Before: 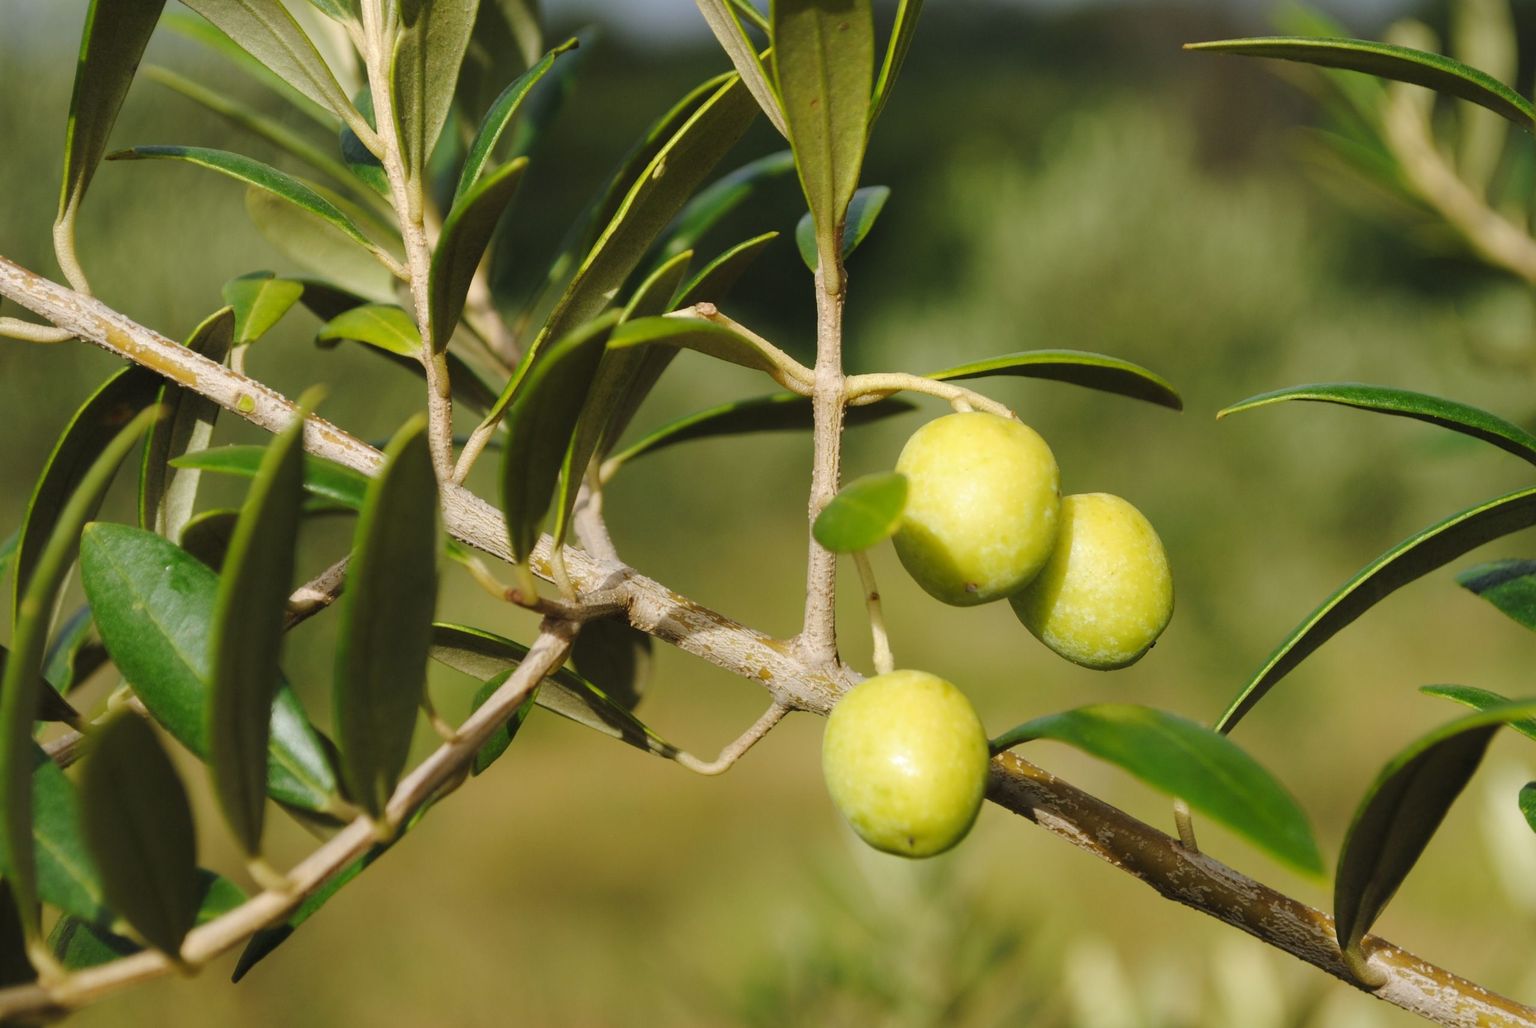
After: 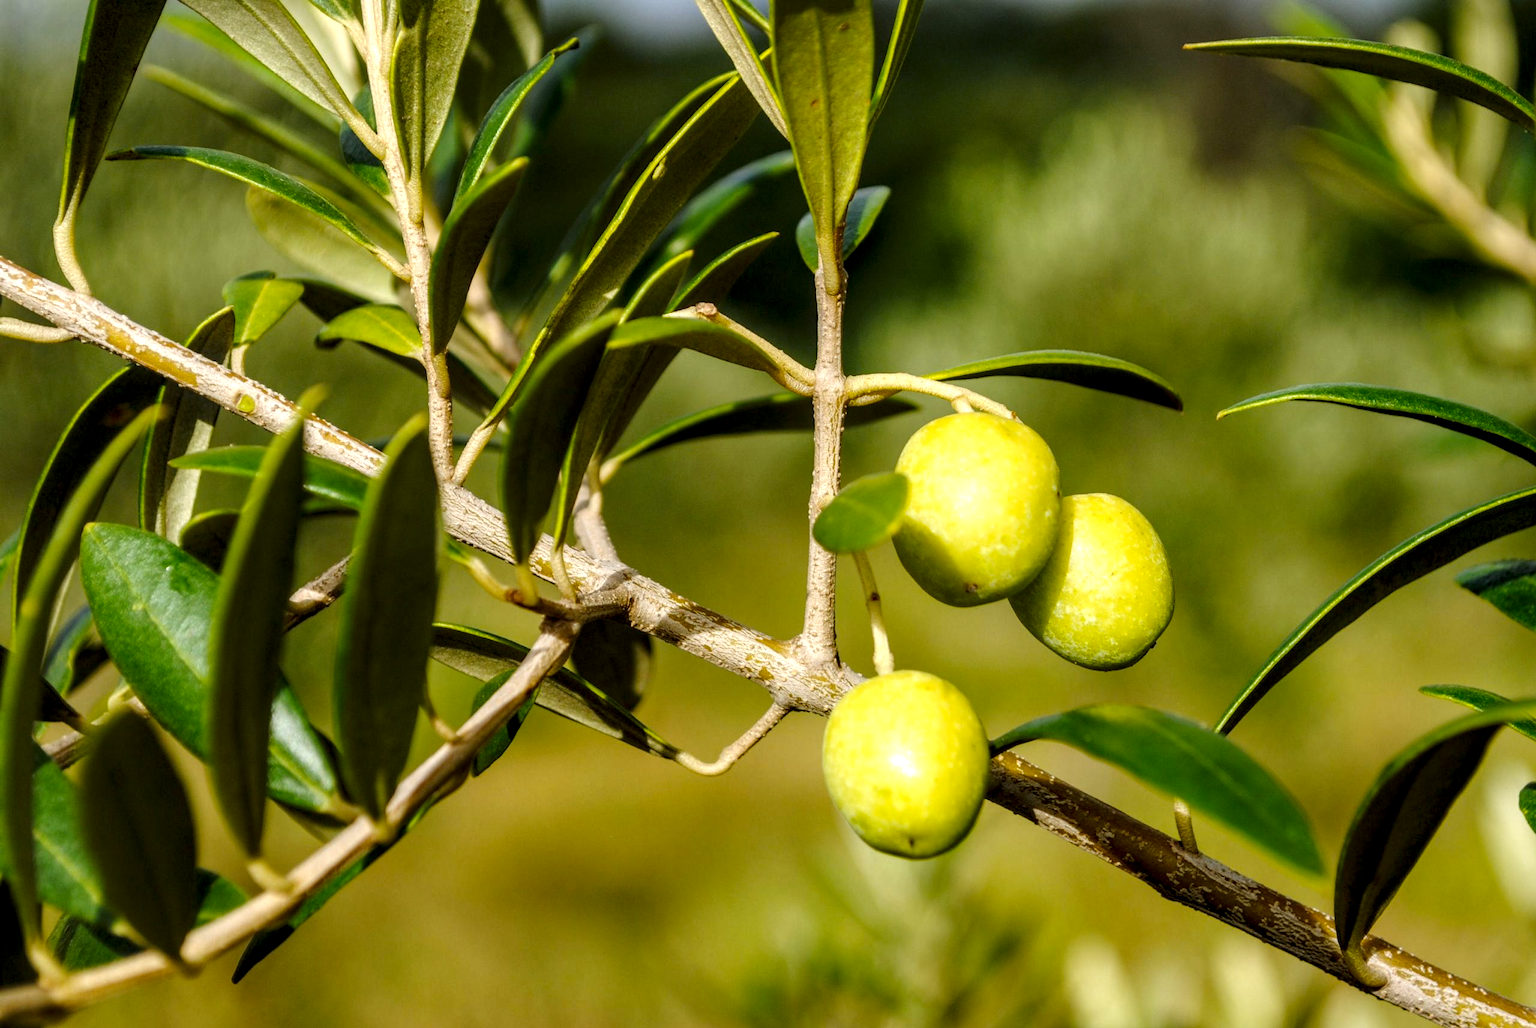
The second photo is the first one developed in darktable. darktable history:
local contrast: highlights 12%, shadows 38%, detail 183%, midtone range 0.471
color balance rgb: perceptual saturation grading › global saturation 25%, global vibrance 10%
